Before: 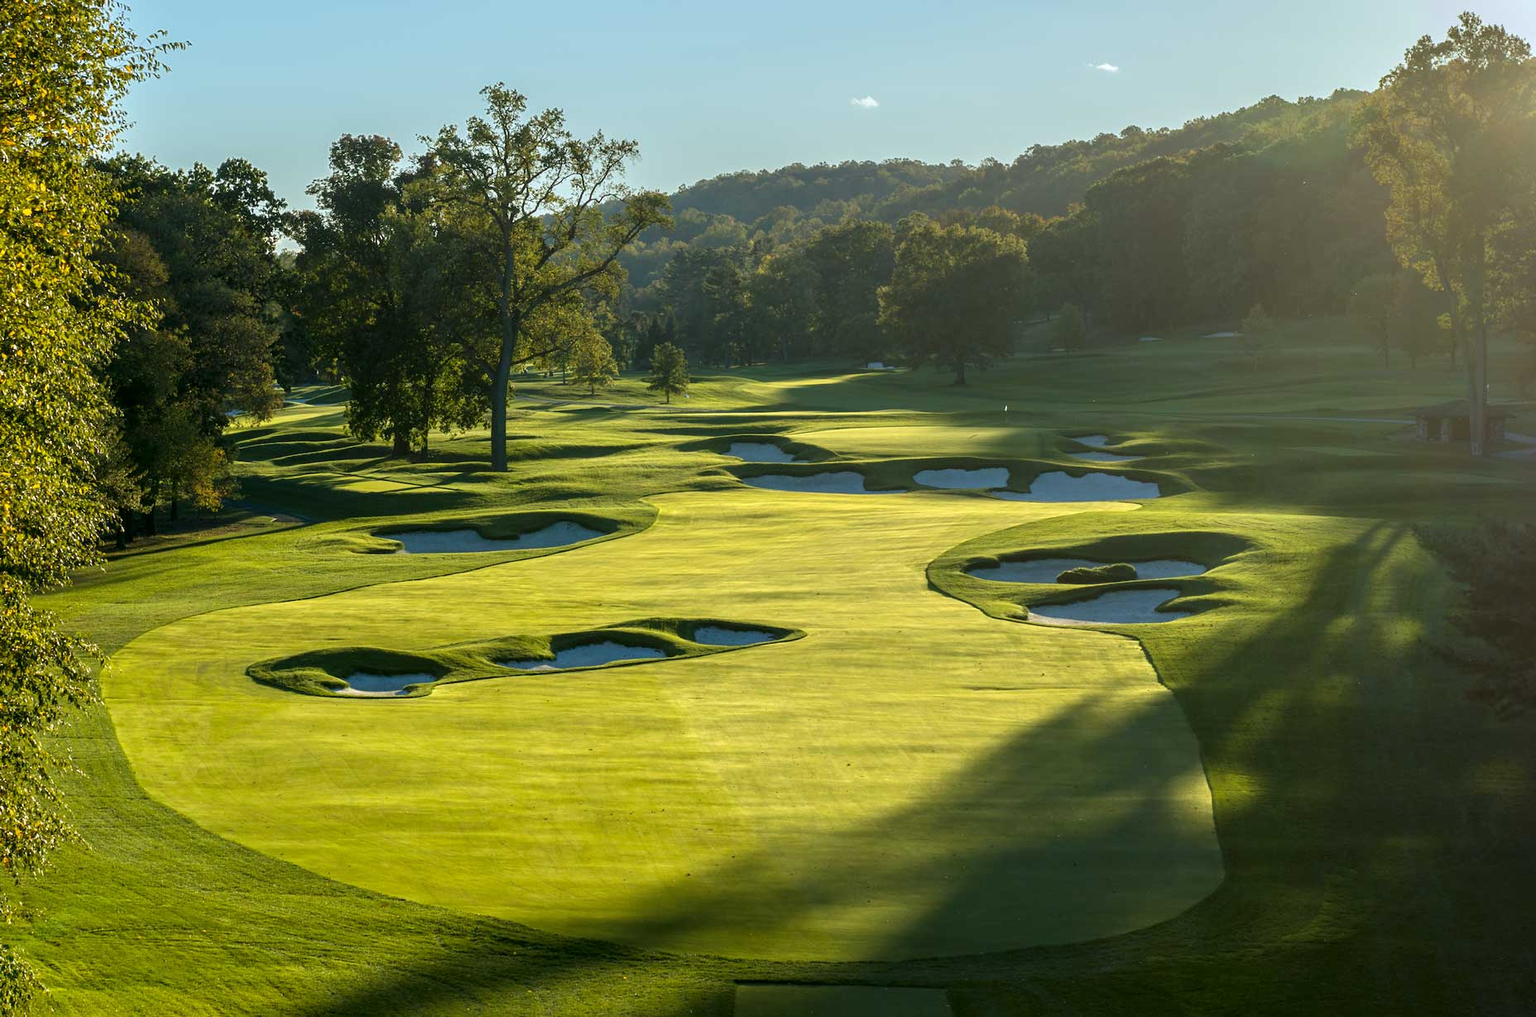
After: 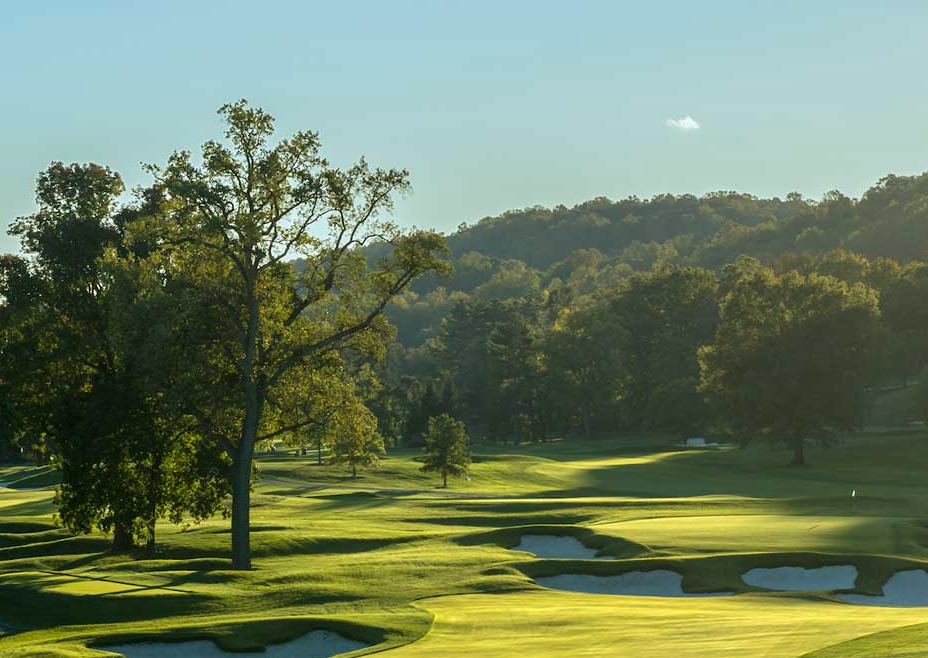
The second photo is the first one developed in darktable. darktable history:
crop: left 19.556%, right 30.401%, bottom 46.458%
rgb curve: curves: ch2 [(0, 0) (0.567, 0.512) (1, 1)], mode RGB, independent channels
